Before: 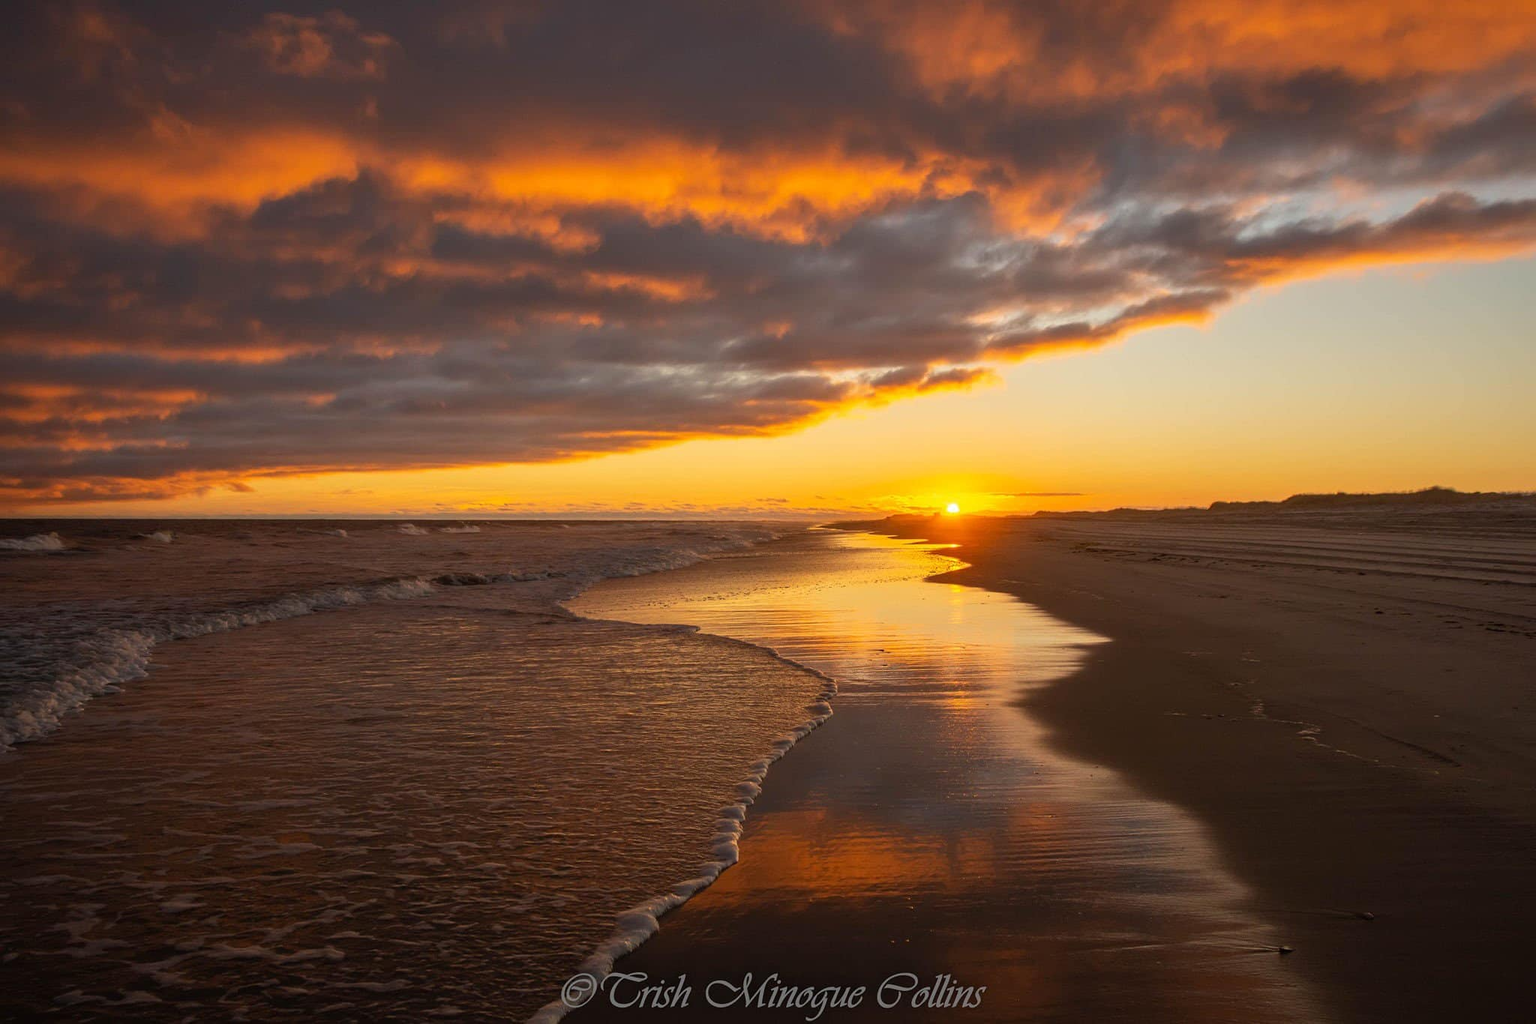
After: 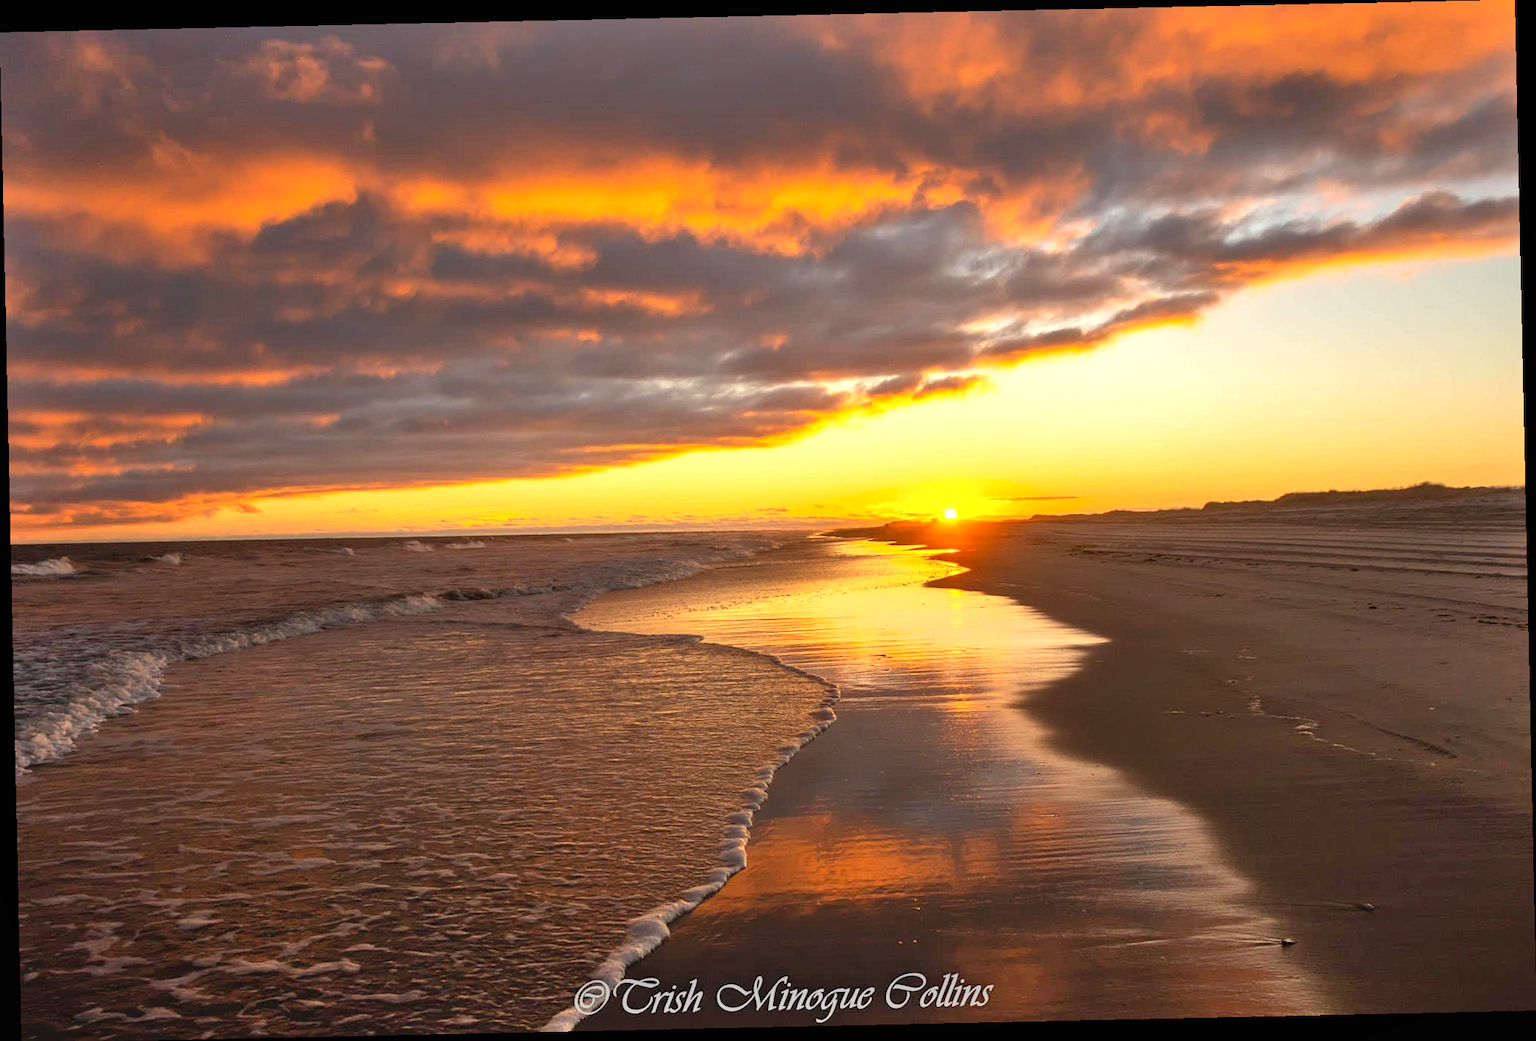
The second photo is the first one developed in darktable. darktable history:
exposure: black level correction 0, exposure 0.7 EV, compensate exposure bias true, compensate highlight preservation false
shadows and highlights: shadows 52.34, highlights -28.23, soften with gaussian
rotate and perspective: rotation -1.24°, automatic cropping off
